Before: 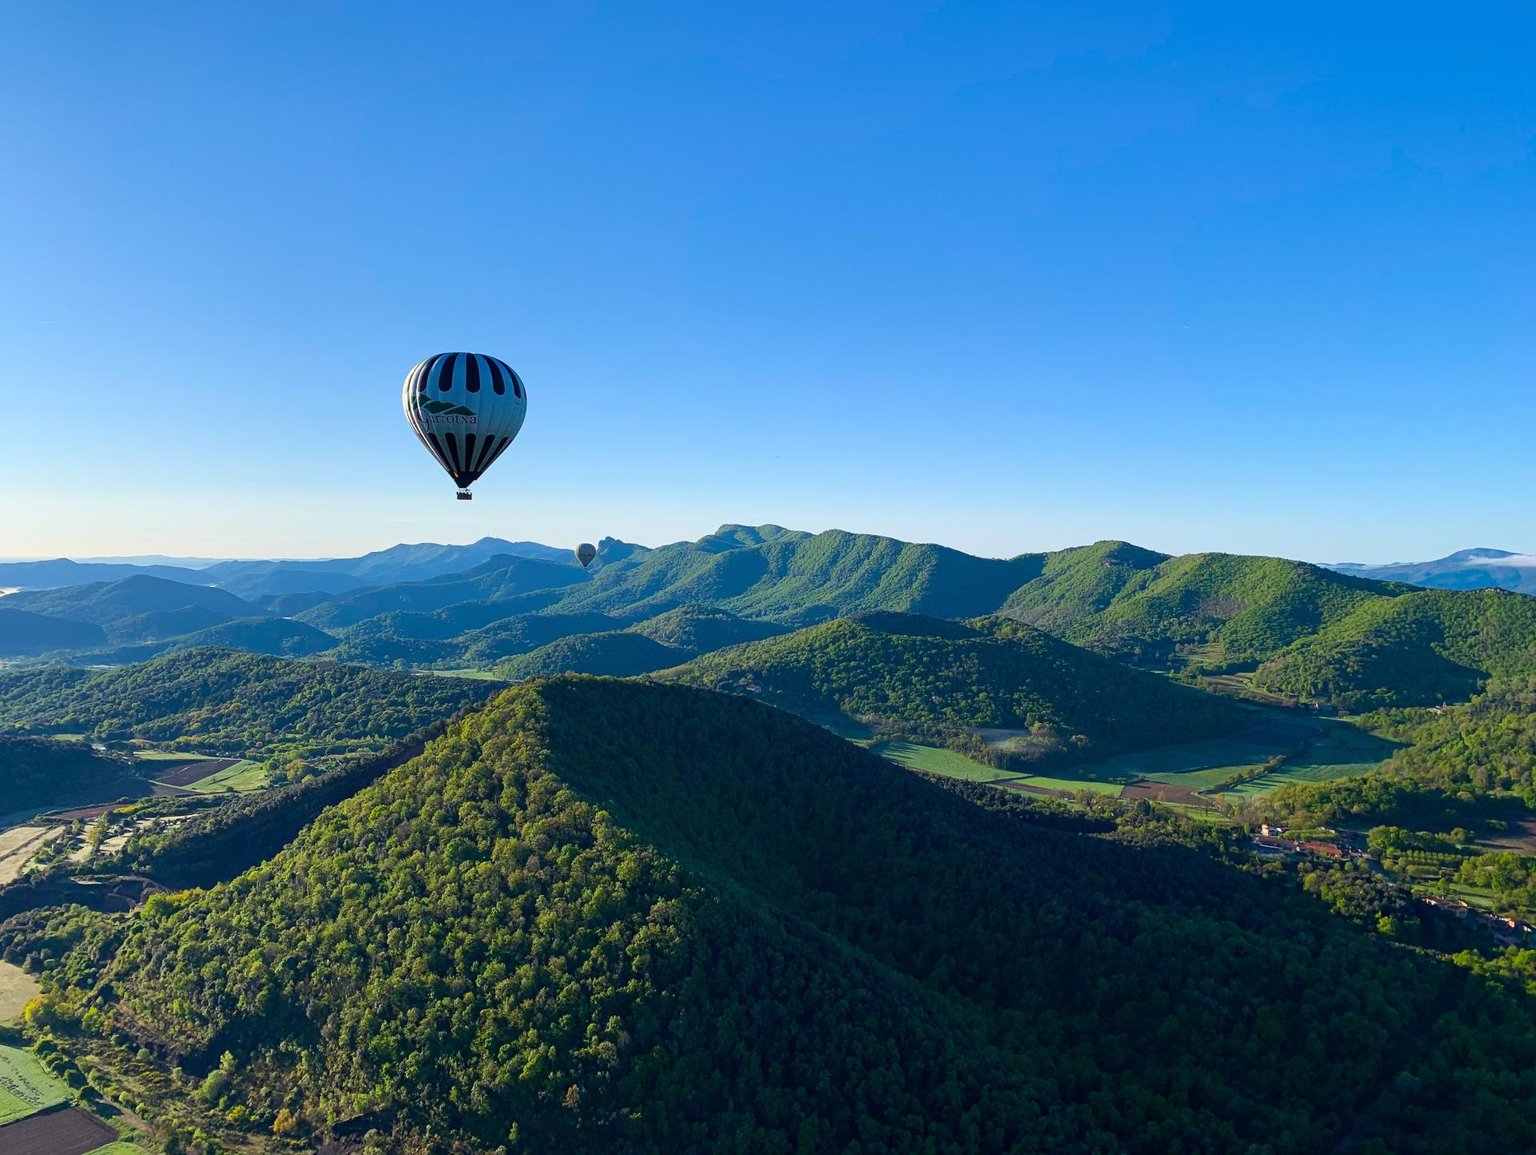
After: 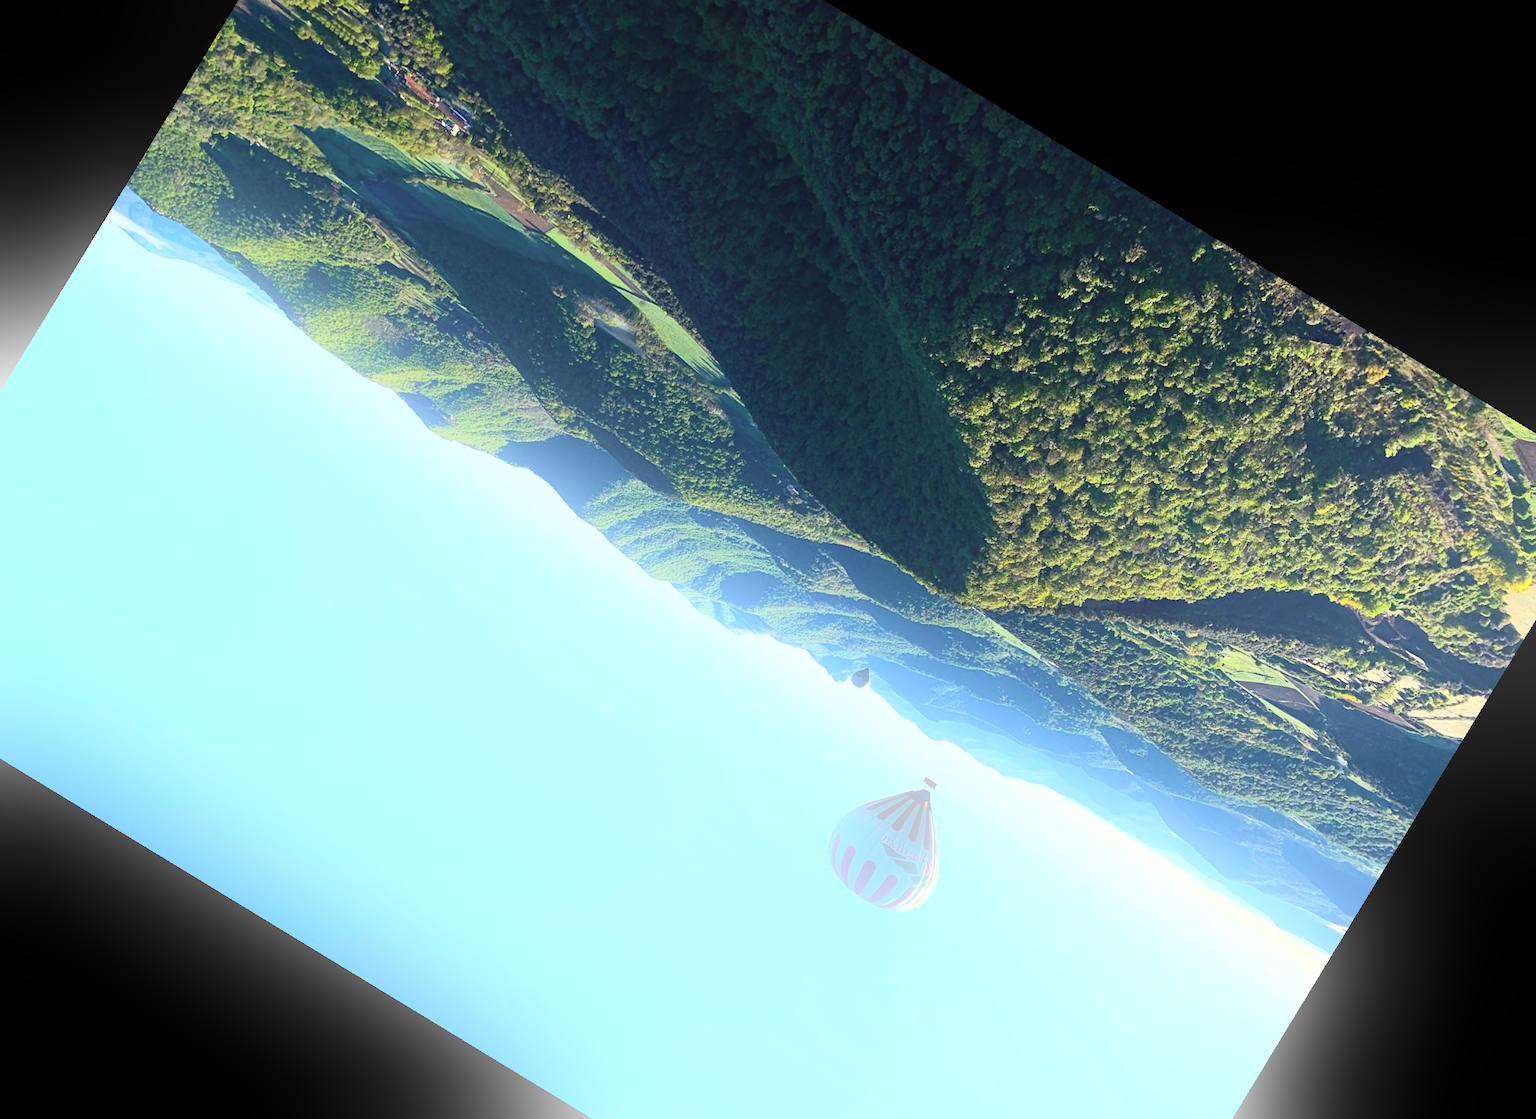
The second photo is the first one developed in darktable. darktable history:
contrast brightness saturation: contrast 0.39, brightness 0.53
bloom: on, module defaults
crop and rotate: angle 148.68°, left 9.111%, top 15.603%, right 4.588%, bottom 17.041%
